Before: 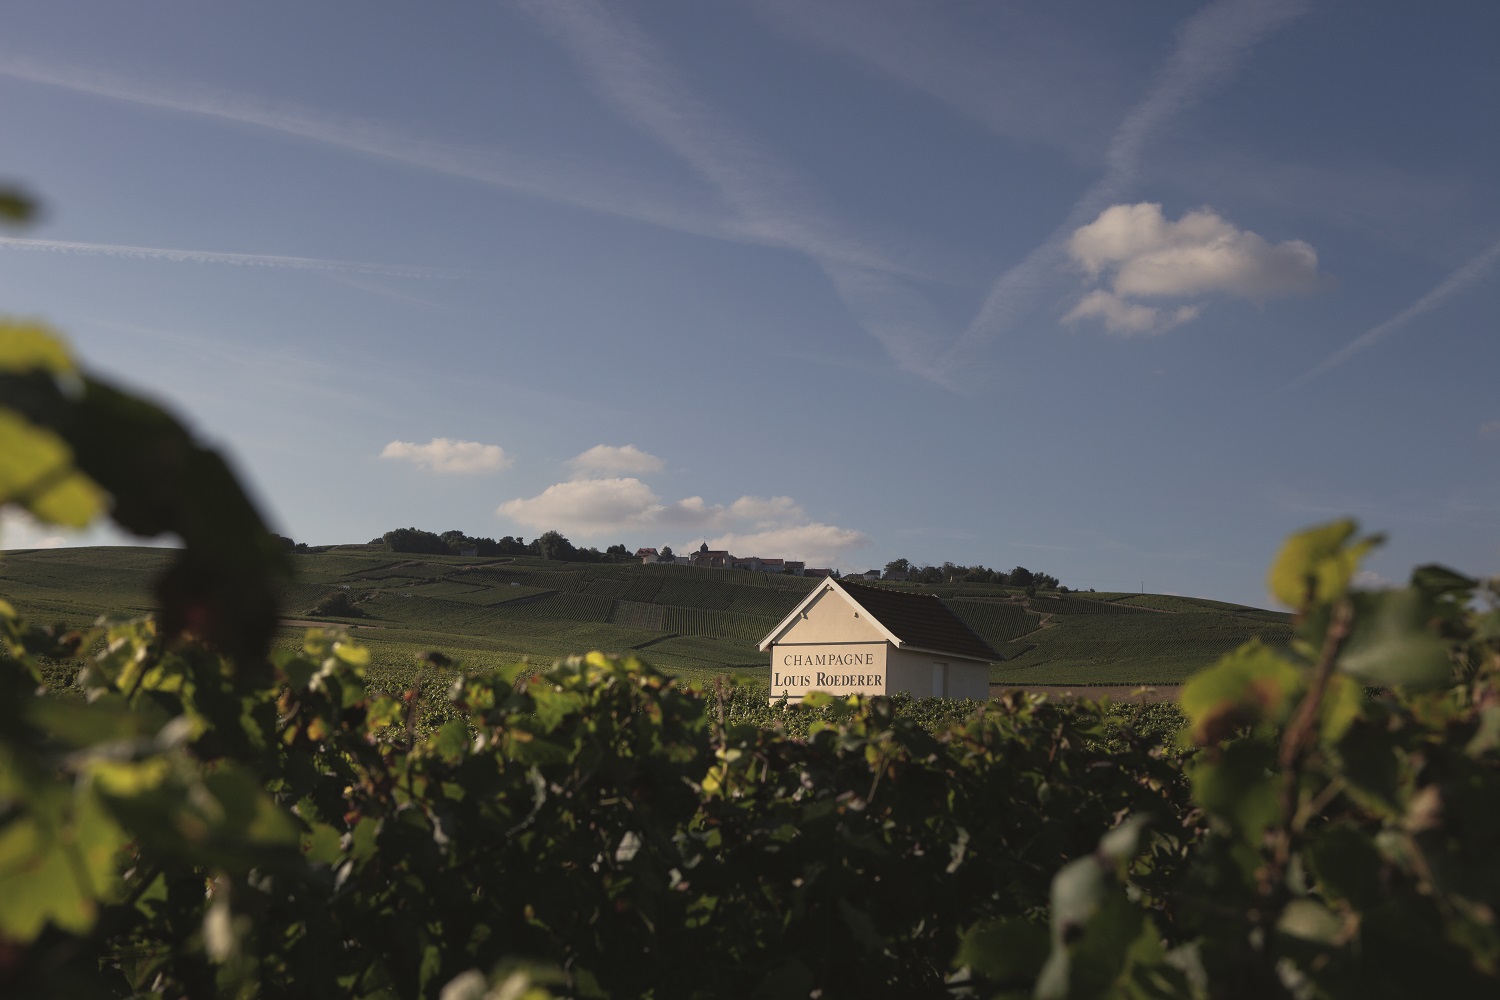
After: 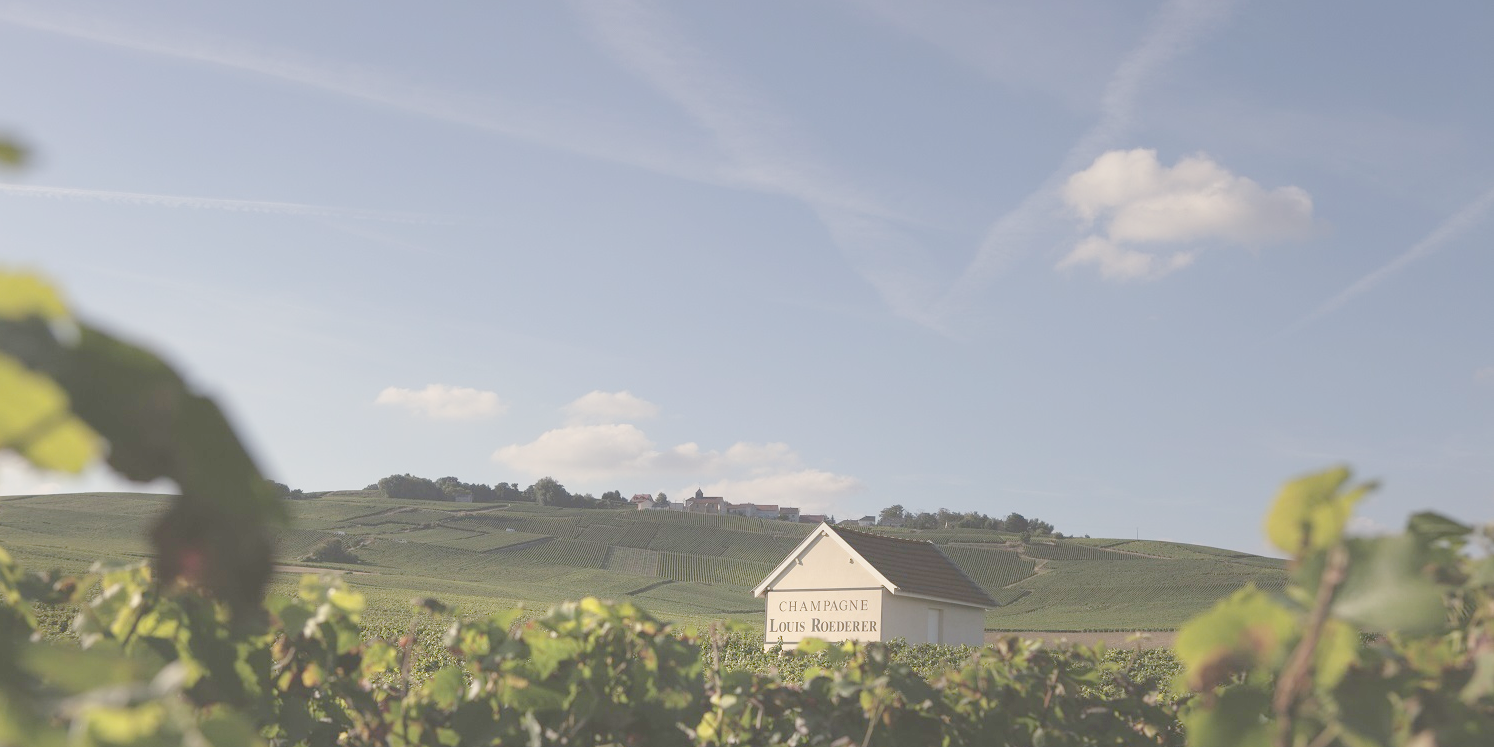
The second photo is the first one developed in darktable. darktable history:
white balance: emerald 1
contrast brightness saturation: contrast 0.04, saturation 0.16
crop: left 0.387%, top 5.469%, bottom 19.809%
